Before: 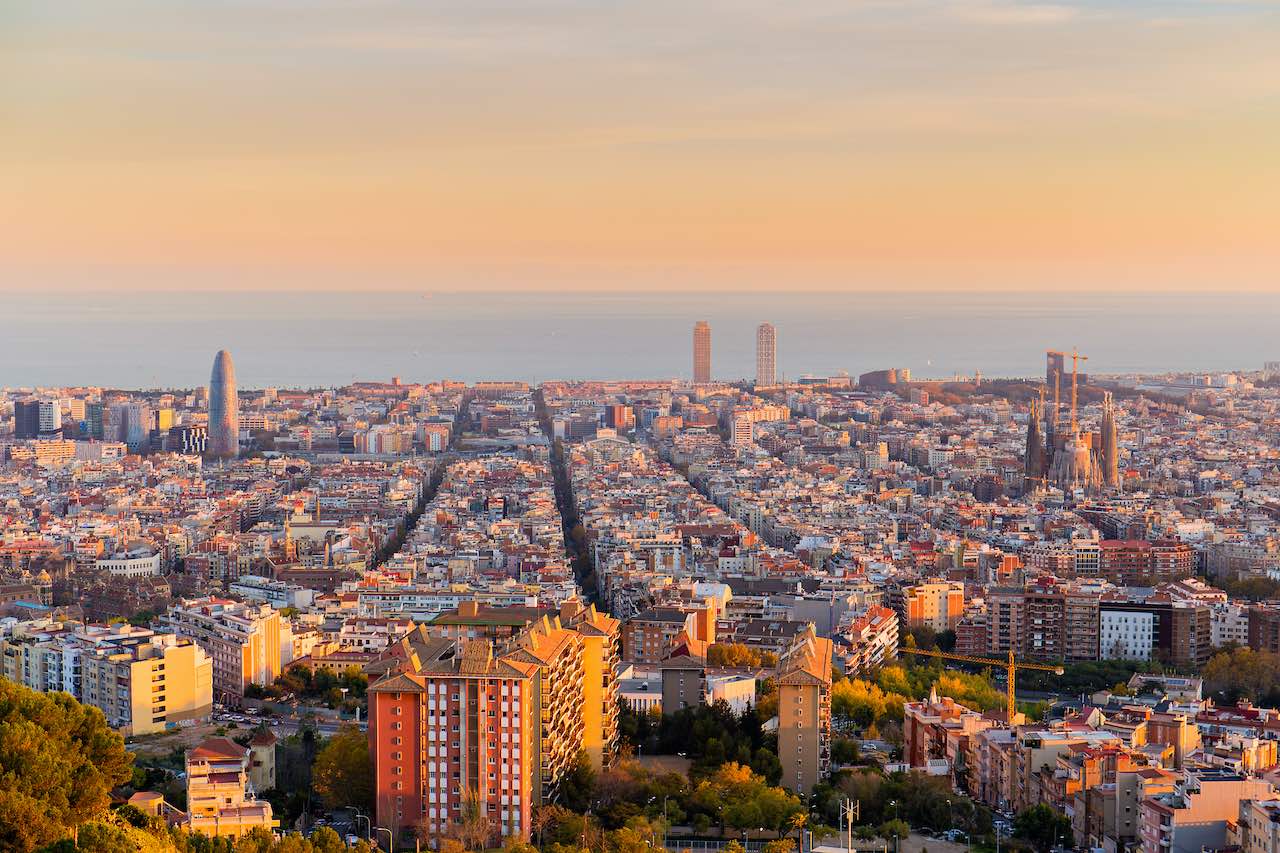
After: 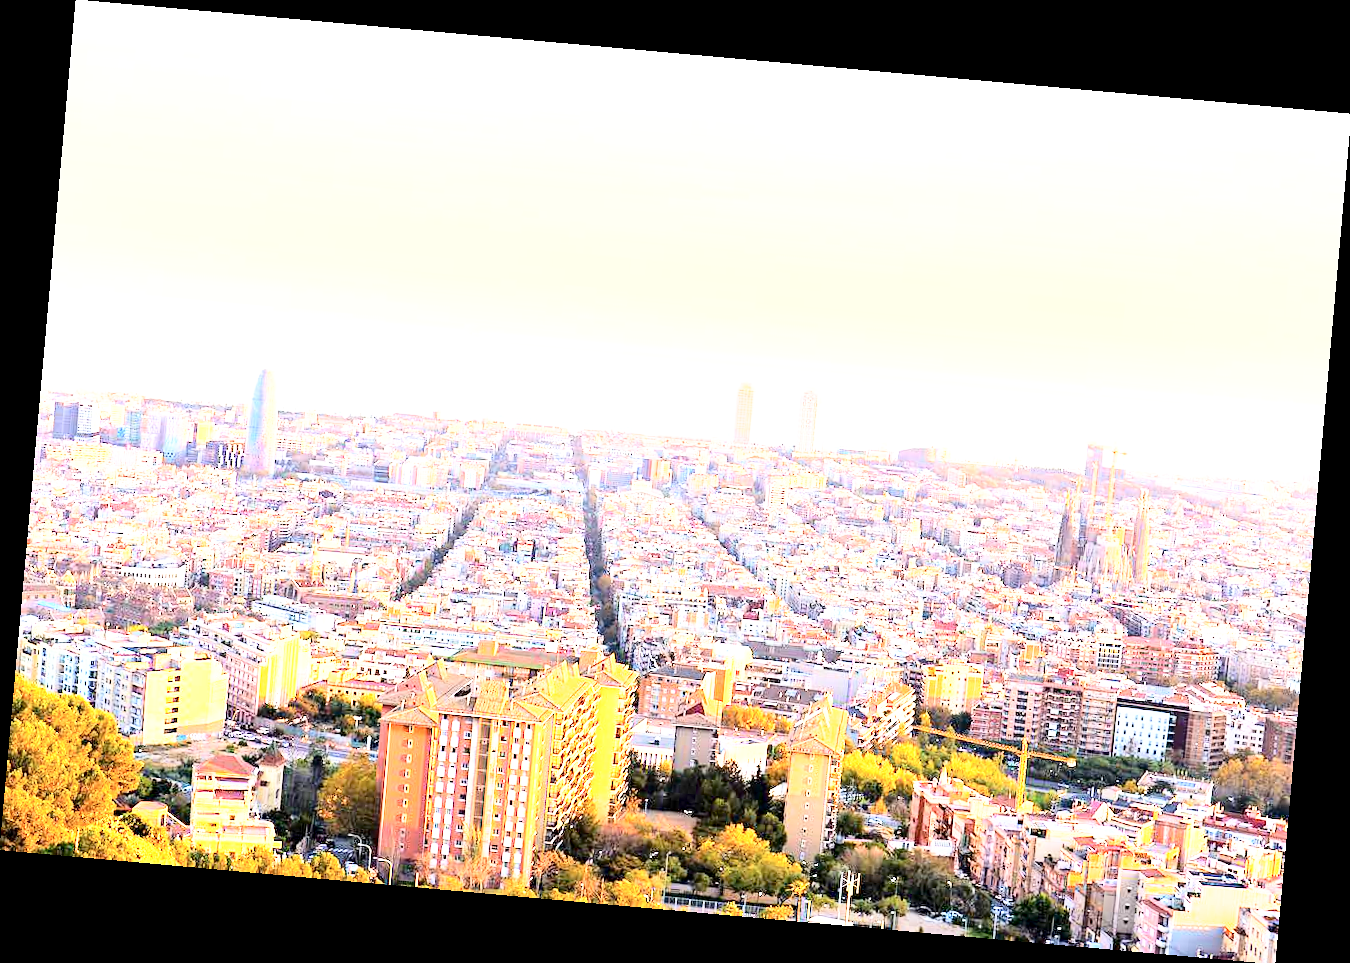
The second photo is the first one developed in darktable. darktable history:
base curve: curves: ch0 [(0, 0) (0.688, 0.865) (1, 1)], preserve colors none
tone curve: curves: ch0 [(0, 0) (0.003, 0.003) (0.011, 0.01) (0.025, 0.023) (0.044, 0.041) (0.069, 0.064) (0.1, 0.094) (0.136, 0.143) (0.177, 0.205) (0.224, 0.281) (0.277, 0.367) (0.335, 0.457) (0.399, 0.542) (0.468, 0.629) (0.543, 0.711) (0.623, 0.788) (0.709, 0.863) (0.801, 0.912) (0.898, 0.955) (1, 1)], color space Lab, independent channels, preserve colors none
exposure: black level correction 0.001, exposure 1.719 EV, compensate exposure bias true, compensate highlight preservation false
sharpen: amount 0.2
rotate and perspective: rotation 5.12°, automatic cropping off
